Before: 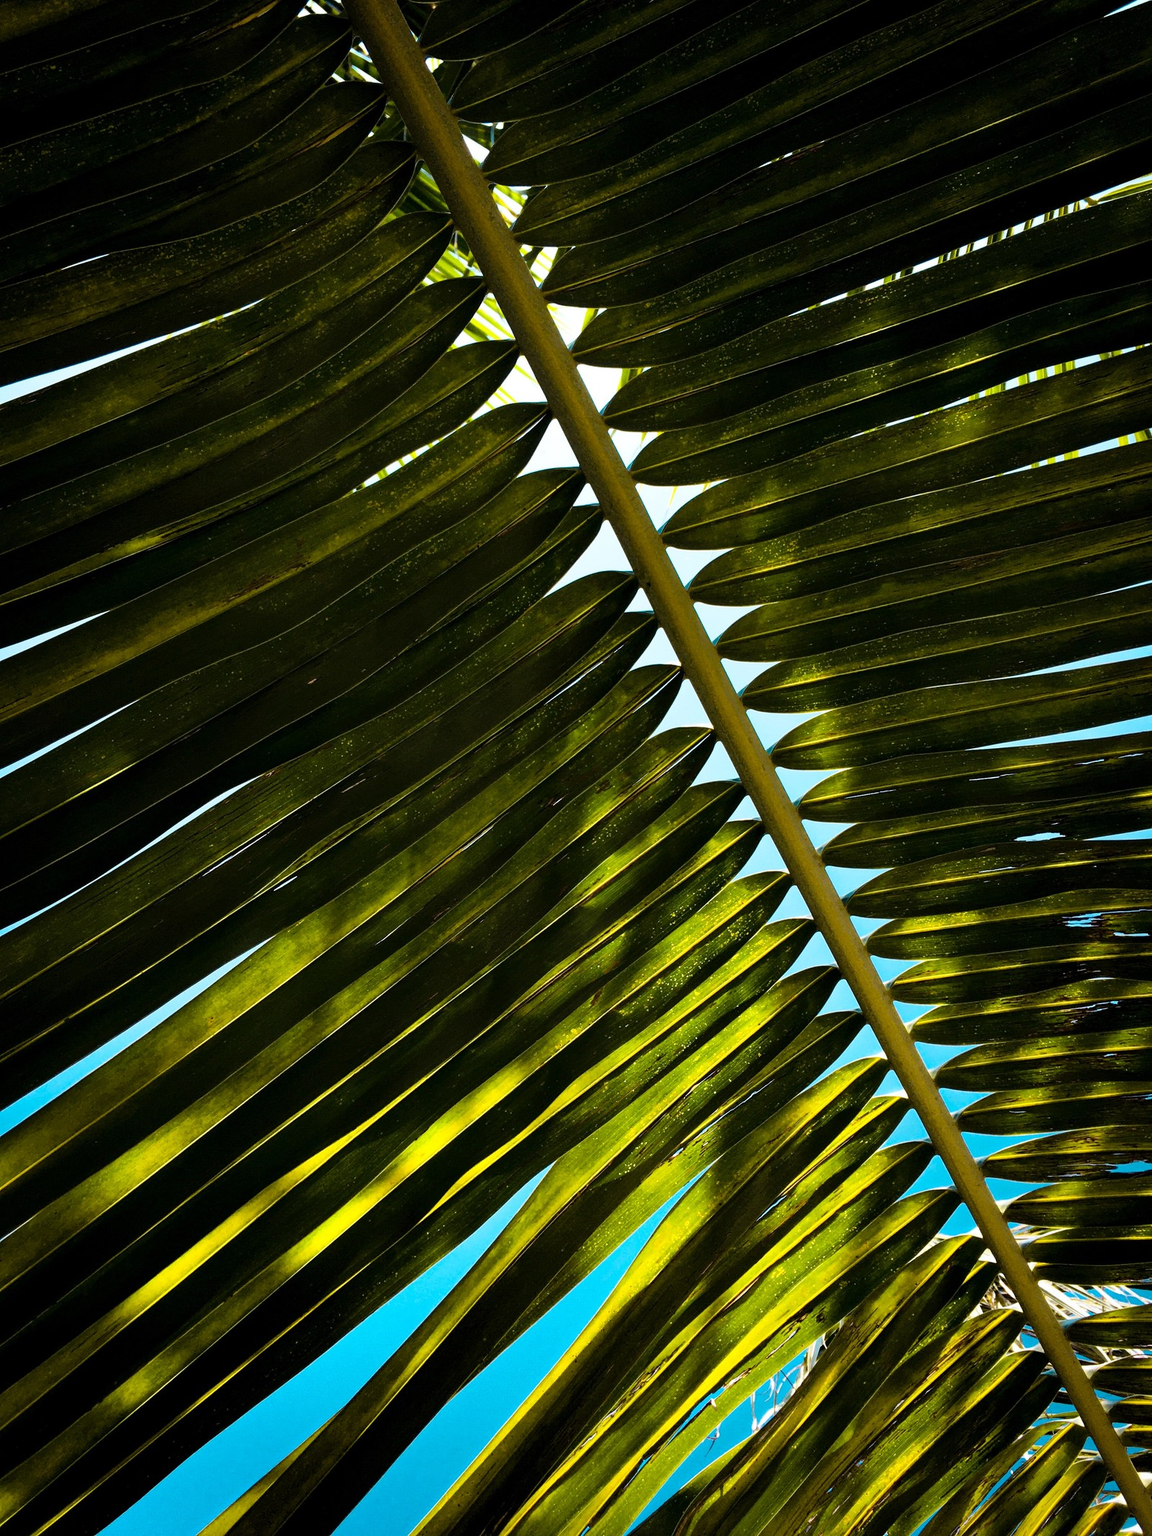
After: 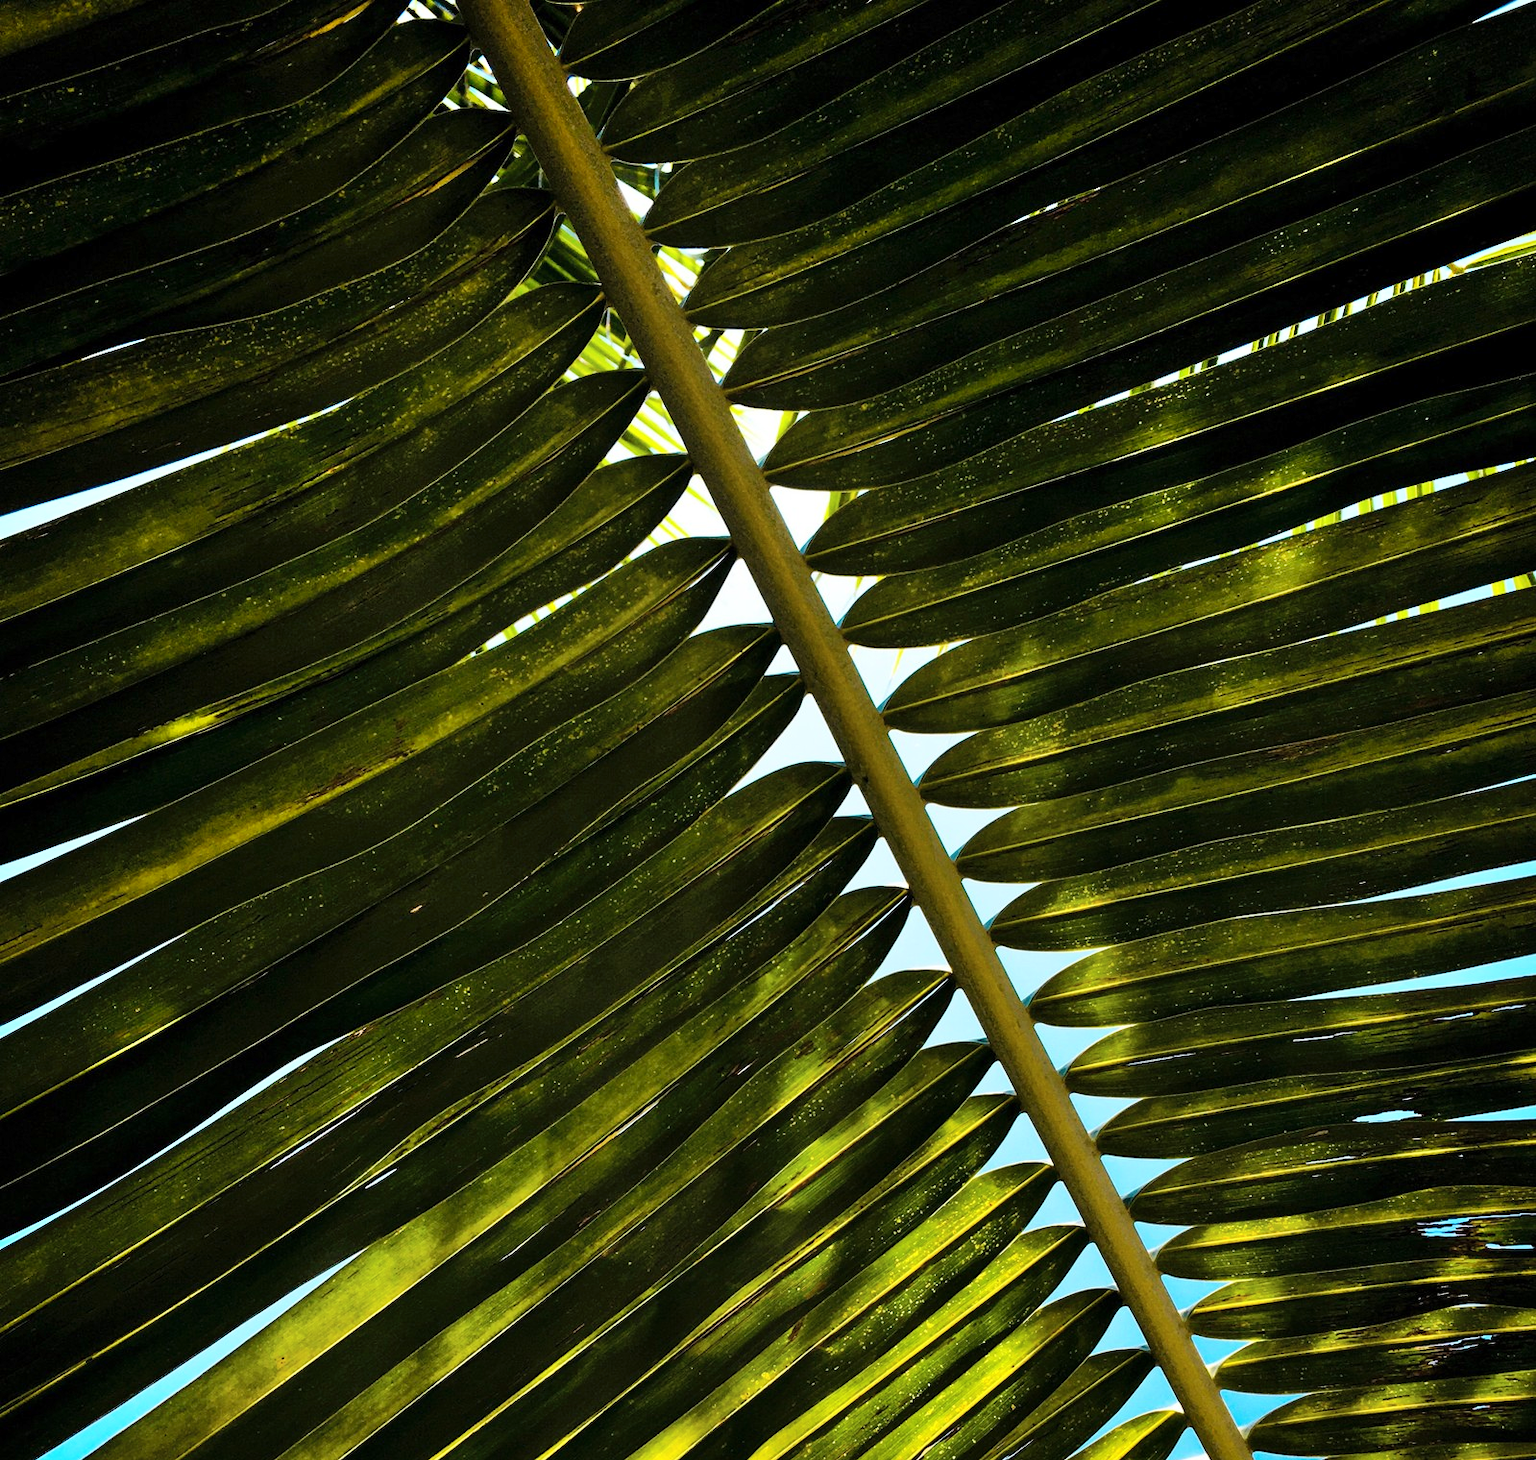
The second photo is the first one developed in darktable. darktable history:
crop: right 0%, bottom 28.717%
shadows and highlights: soften with gaussian
